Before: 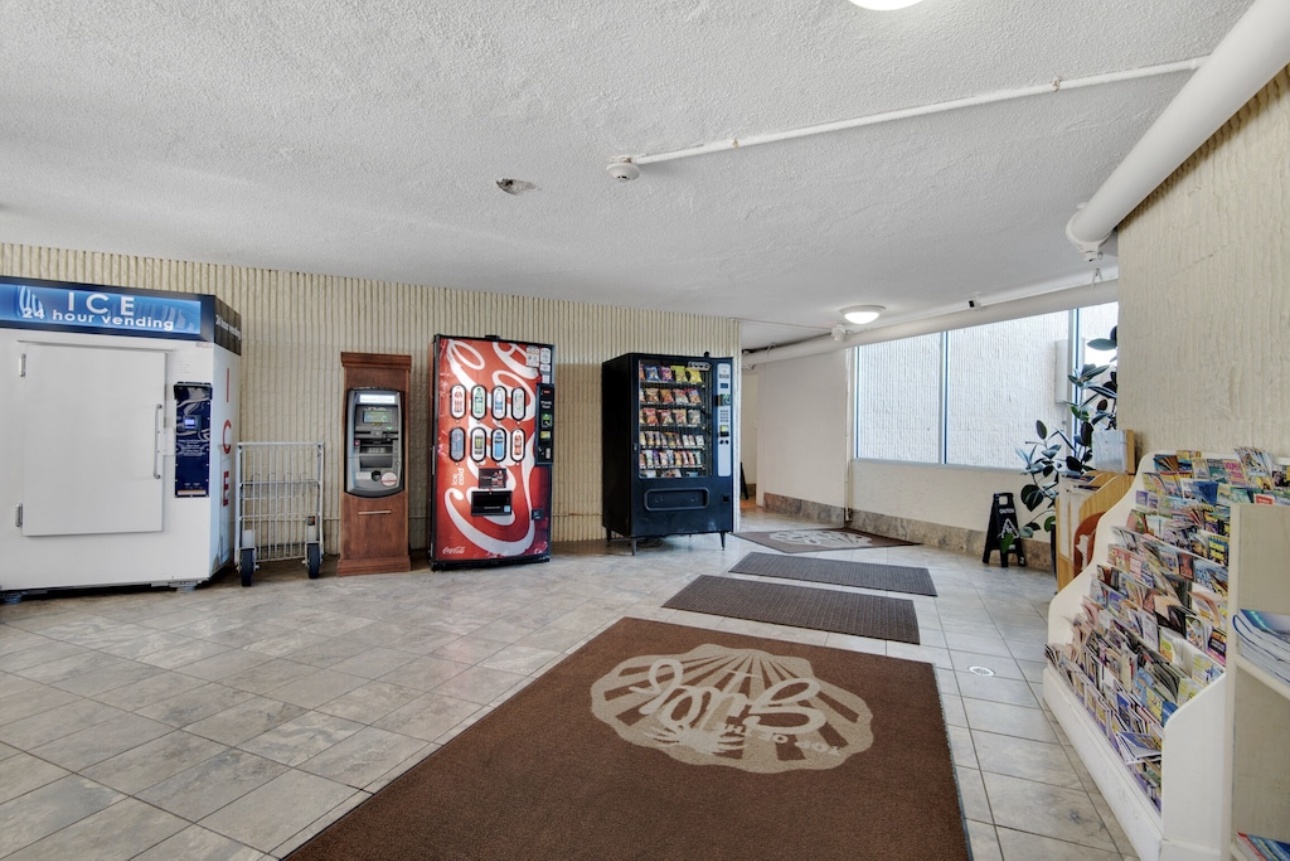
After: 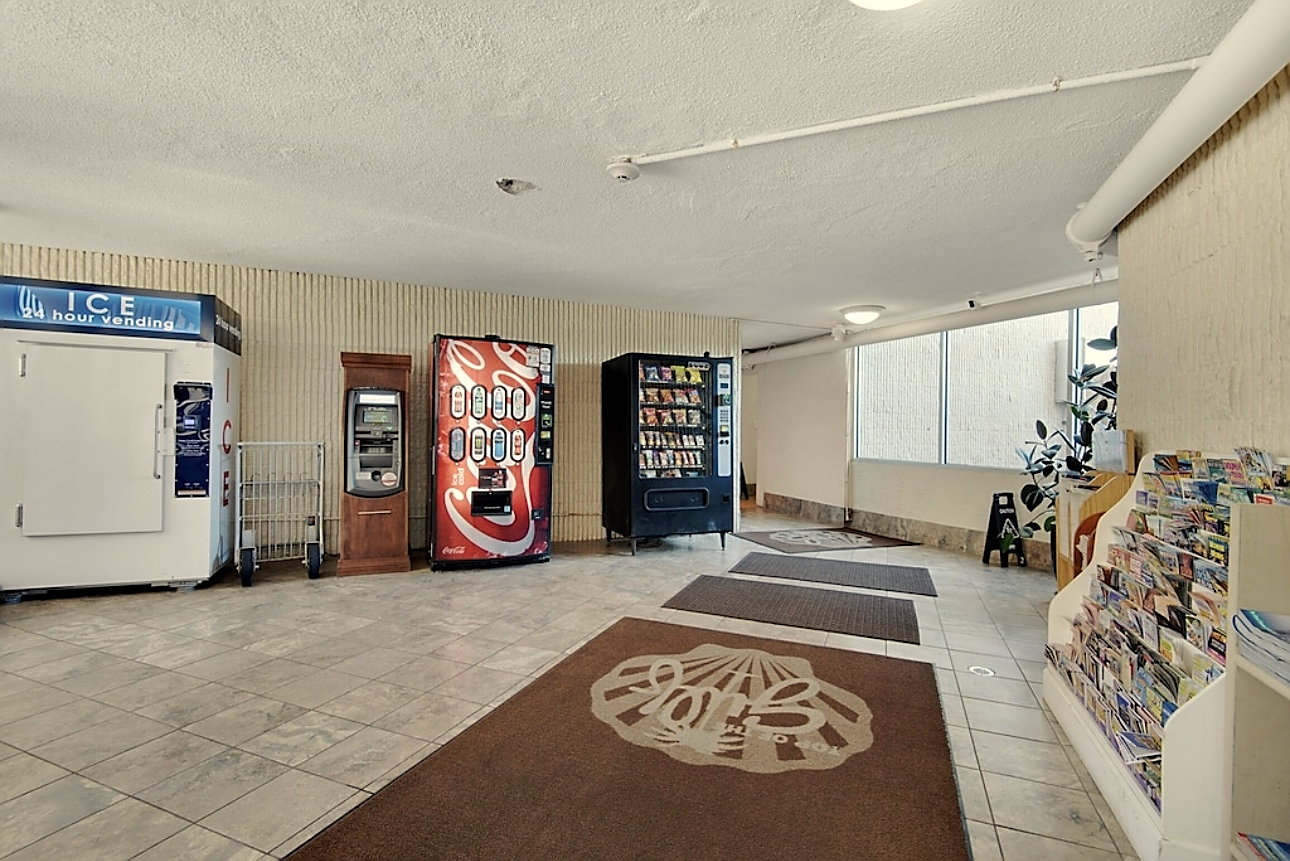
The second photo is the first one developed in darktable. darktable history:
white balance: red 1.029, blue 0.92
sharpen: radius 1.4, amount 1.25, threshold 0.7
